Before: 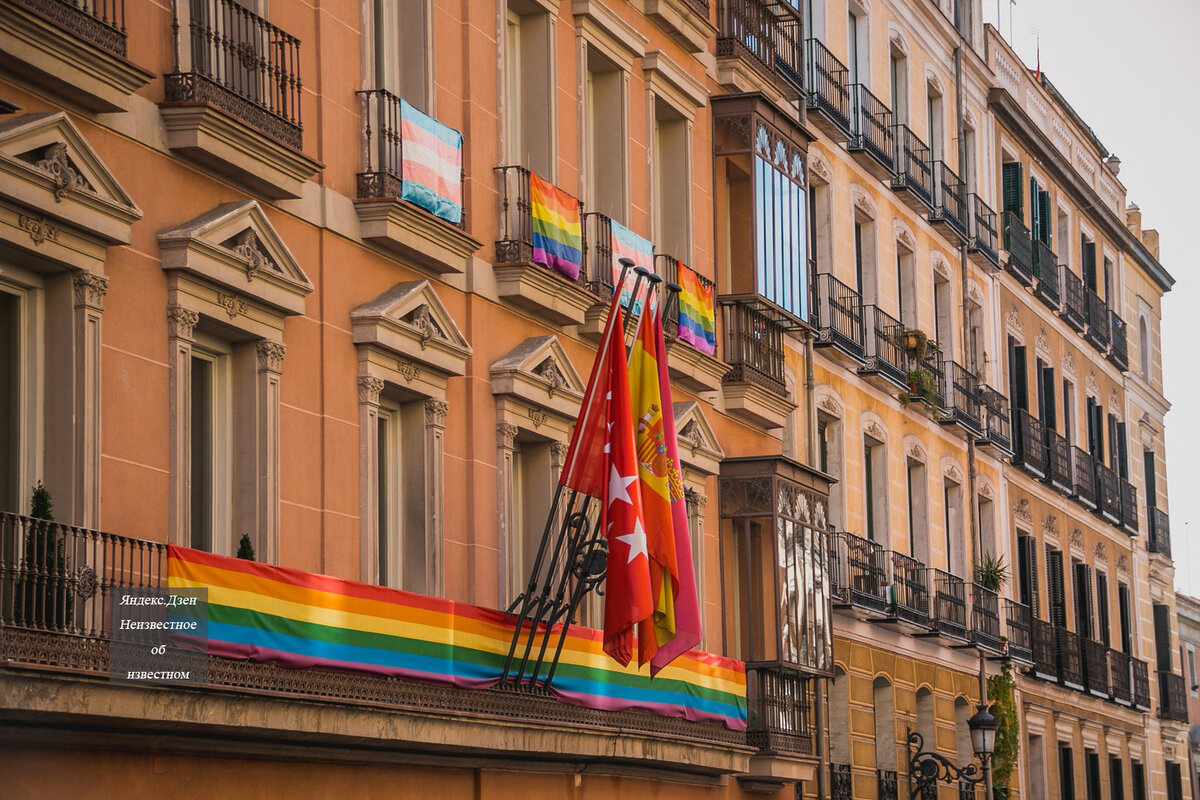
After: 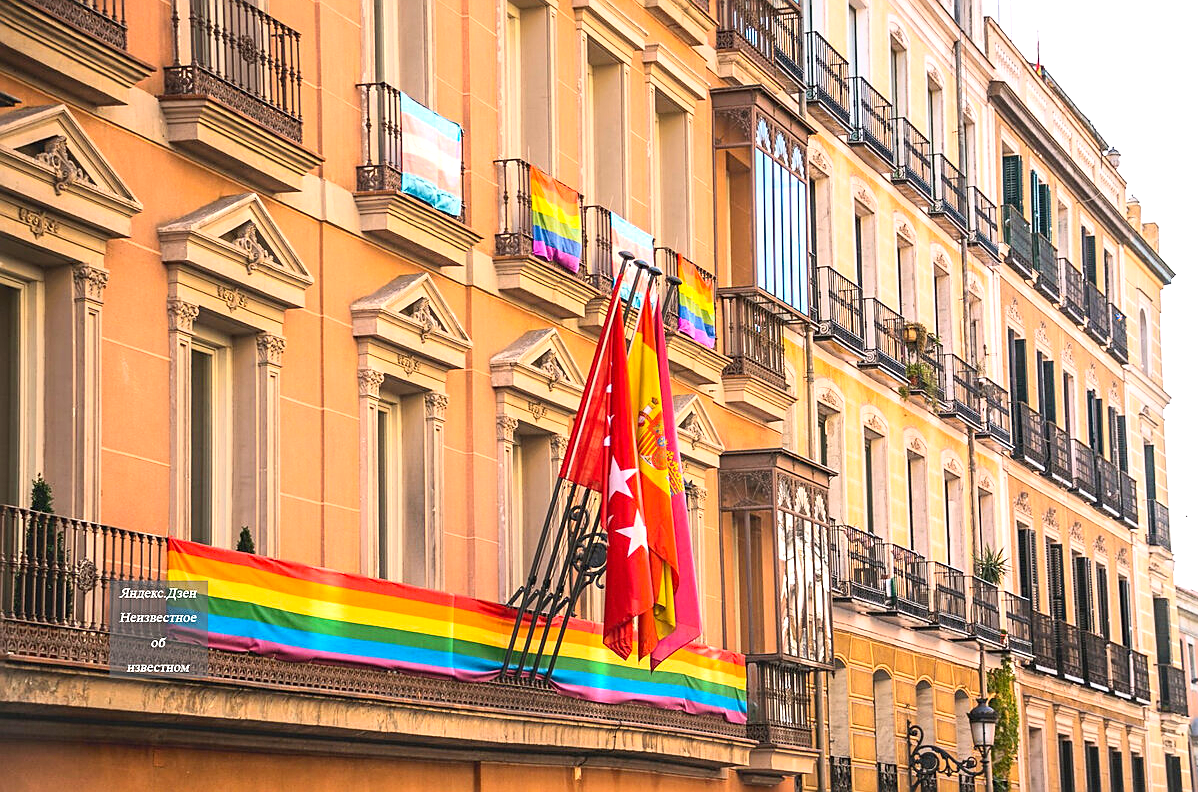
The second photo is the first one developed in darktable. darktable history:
contrast brightness saturation: contrast 0.196, brightness 0.166, saturation 0.228
exposure: black level correction 0, exposure 0.899 EV, compensate highlight preservation false
sharpen: on, module defaults
crop: top 0.9%, right 0.087%
